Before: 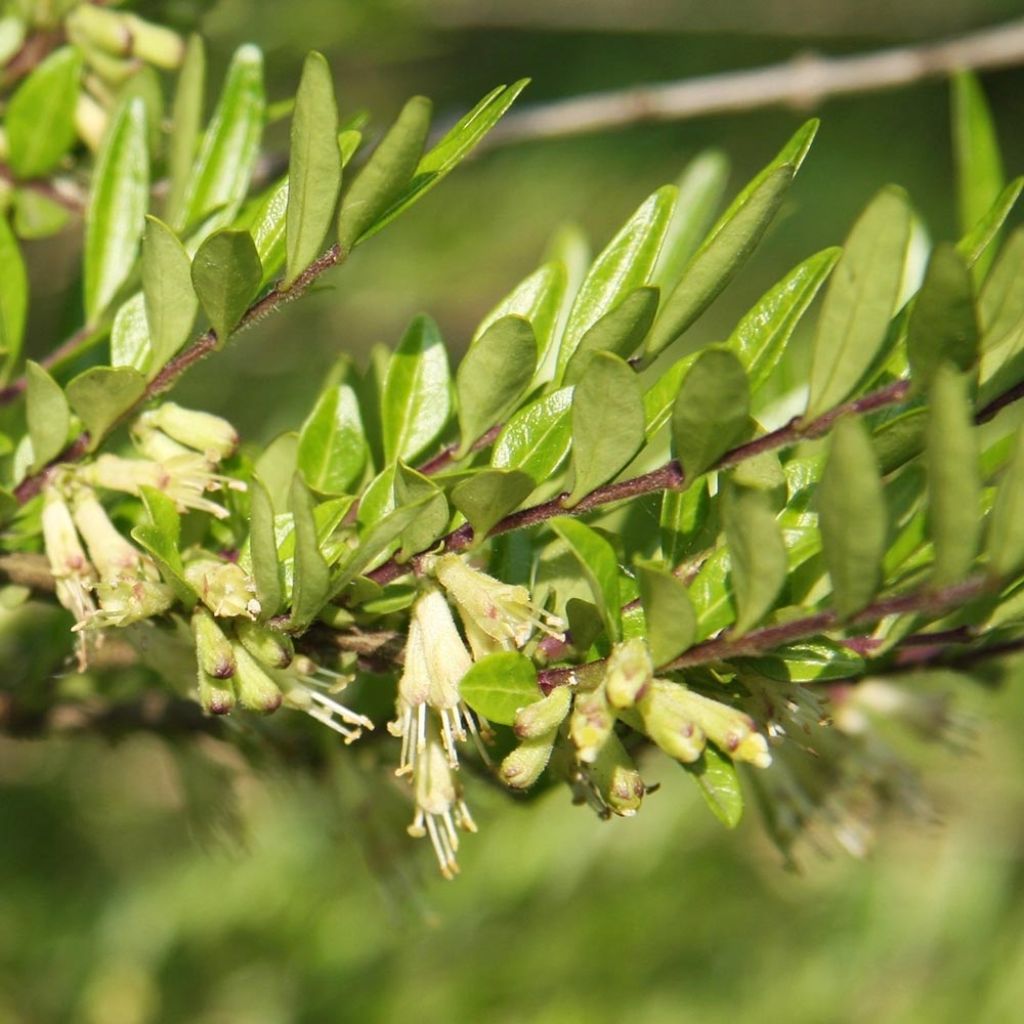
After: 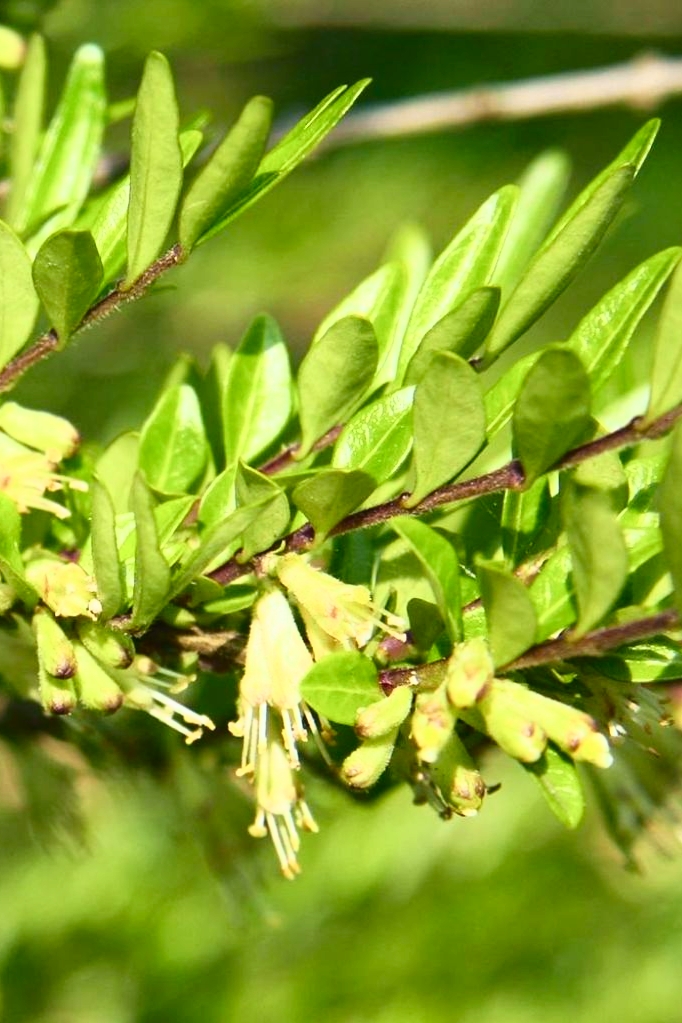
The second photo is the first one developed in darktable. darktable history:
tone curve: curves: ch0 [(0, 0.018) (0.162, 0.128) (0.434, 0.478) (0.667, 0.785) (0.819, 0.943) (1, 0.991)]; ch1 [(0, 0) (0.402, 0.36) (0.476, 0.449) (0.506, 0.505) (0.523, 0.518) (0.582, 0.586) (0.641, 0.668) (0.7, 0.741) (1, 1)]; ch2 [(0, 0) (0.416, 0.403) (0.483, 0.472) (0.503, 0.505) (0.521, 0.519) (0.547, 0.561) (0.597, 0.643) (0.699, 0.759) (0.997, 0.858)], color space Lab, independent channels
crop and rotate: left 15.546%, right 17.787%
